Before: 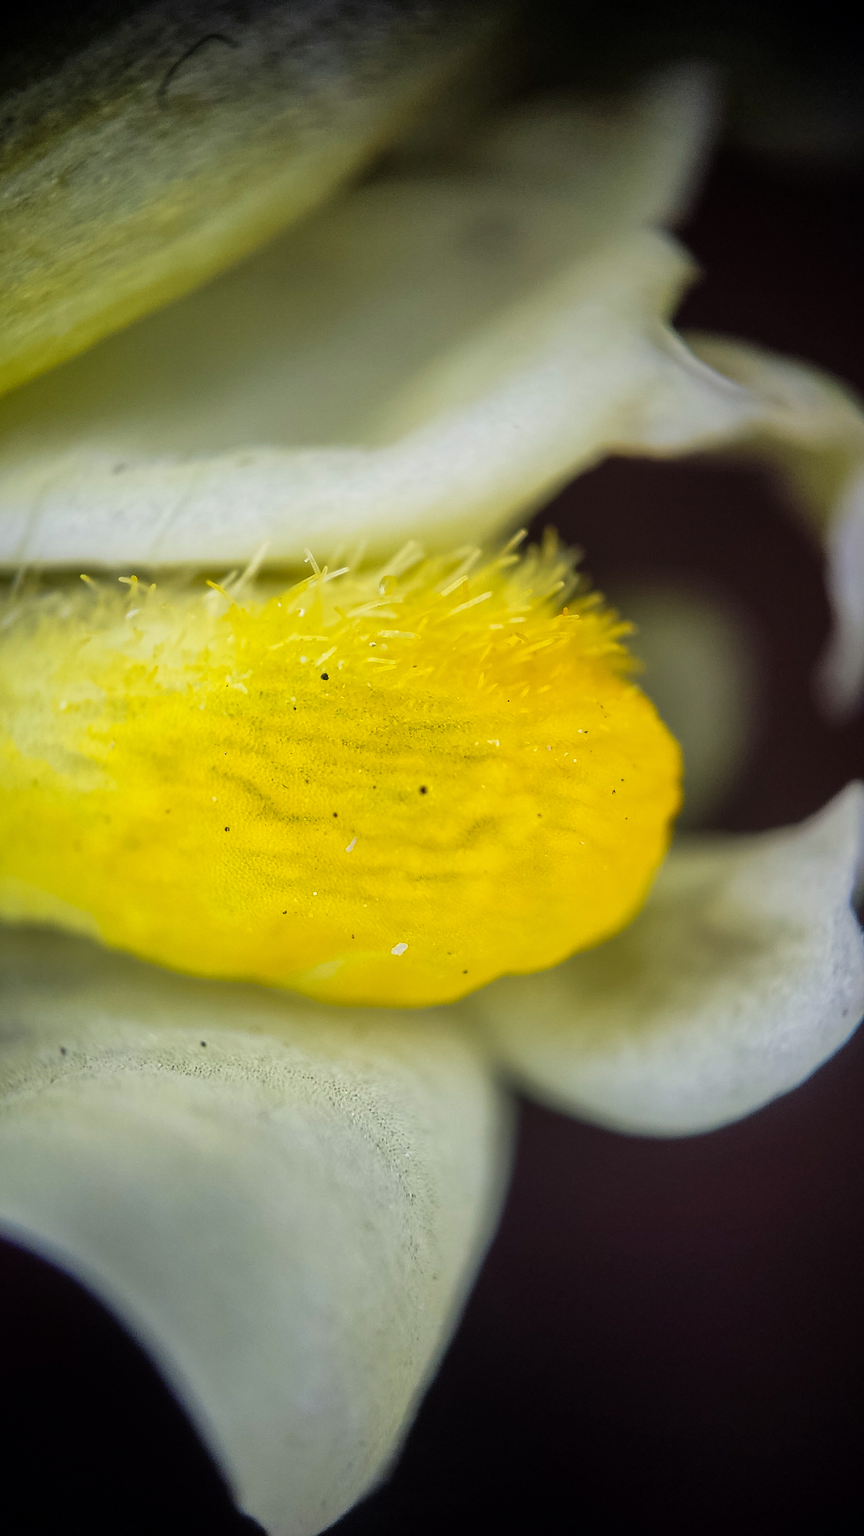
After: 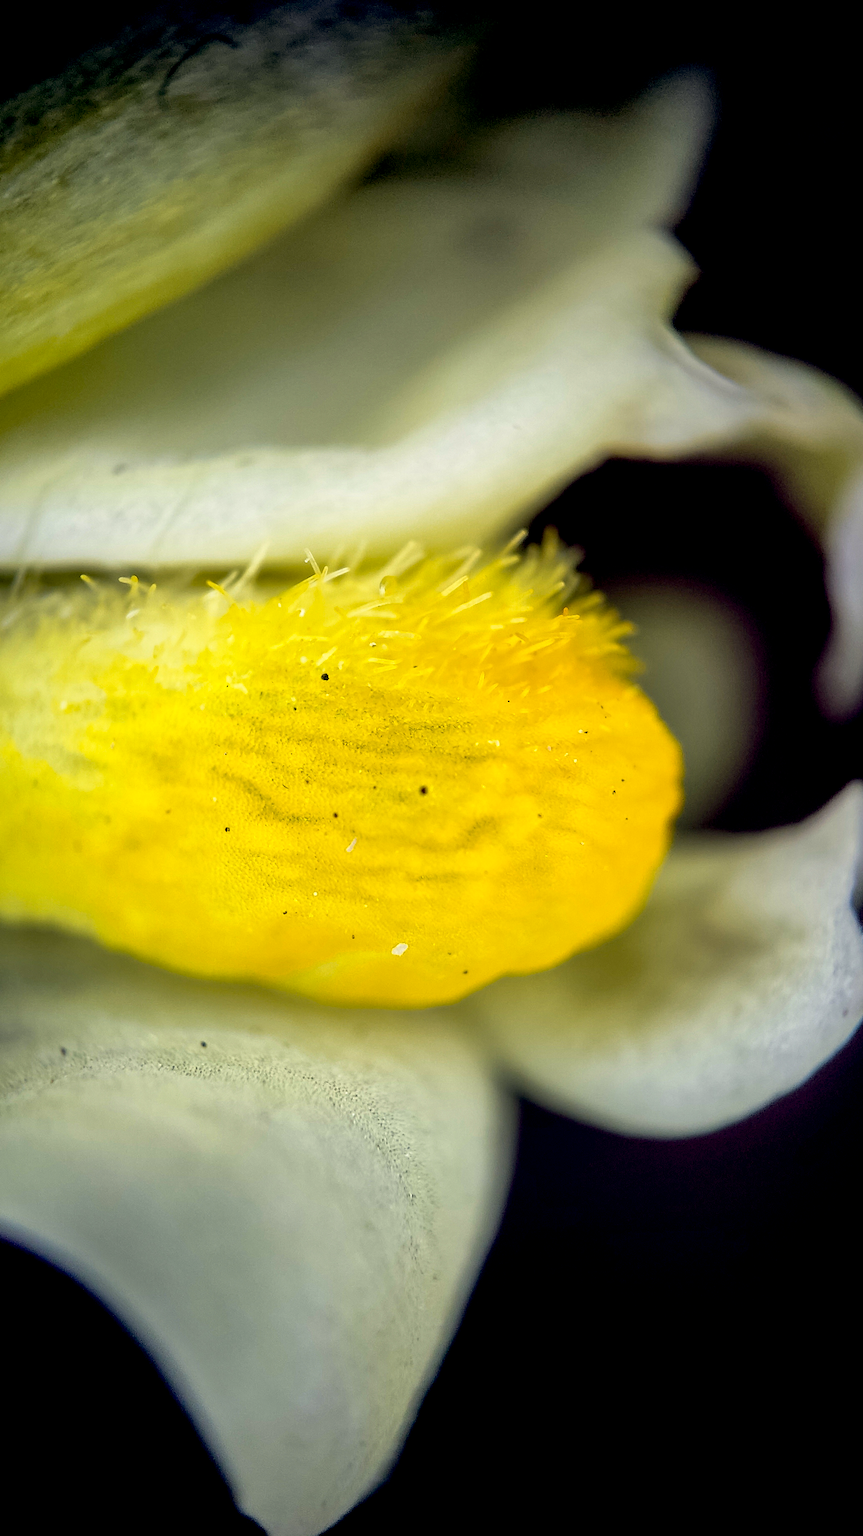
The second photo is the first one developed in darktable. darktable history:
base curve: curves: ch0 [(0.017, 0) (0.425, 0.441) (0.844, 0.933) (1, 1)], preserve colors none
color balance rgb: power › hue 329.76°, highlights gain › luminance 6.117%, highlights gain › chroma 2.508%, highlights gain › hue 87.62°, global offset › chroma 0.093%, global offset › hue 249.93°, perceptual saturation grading › global saturation 0.022%
